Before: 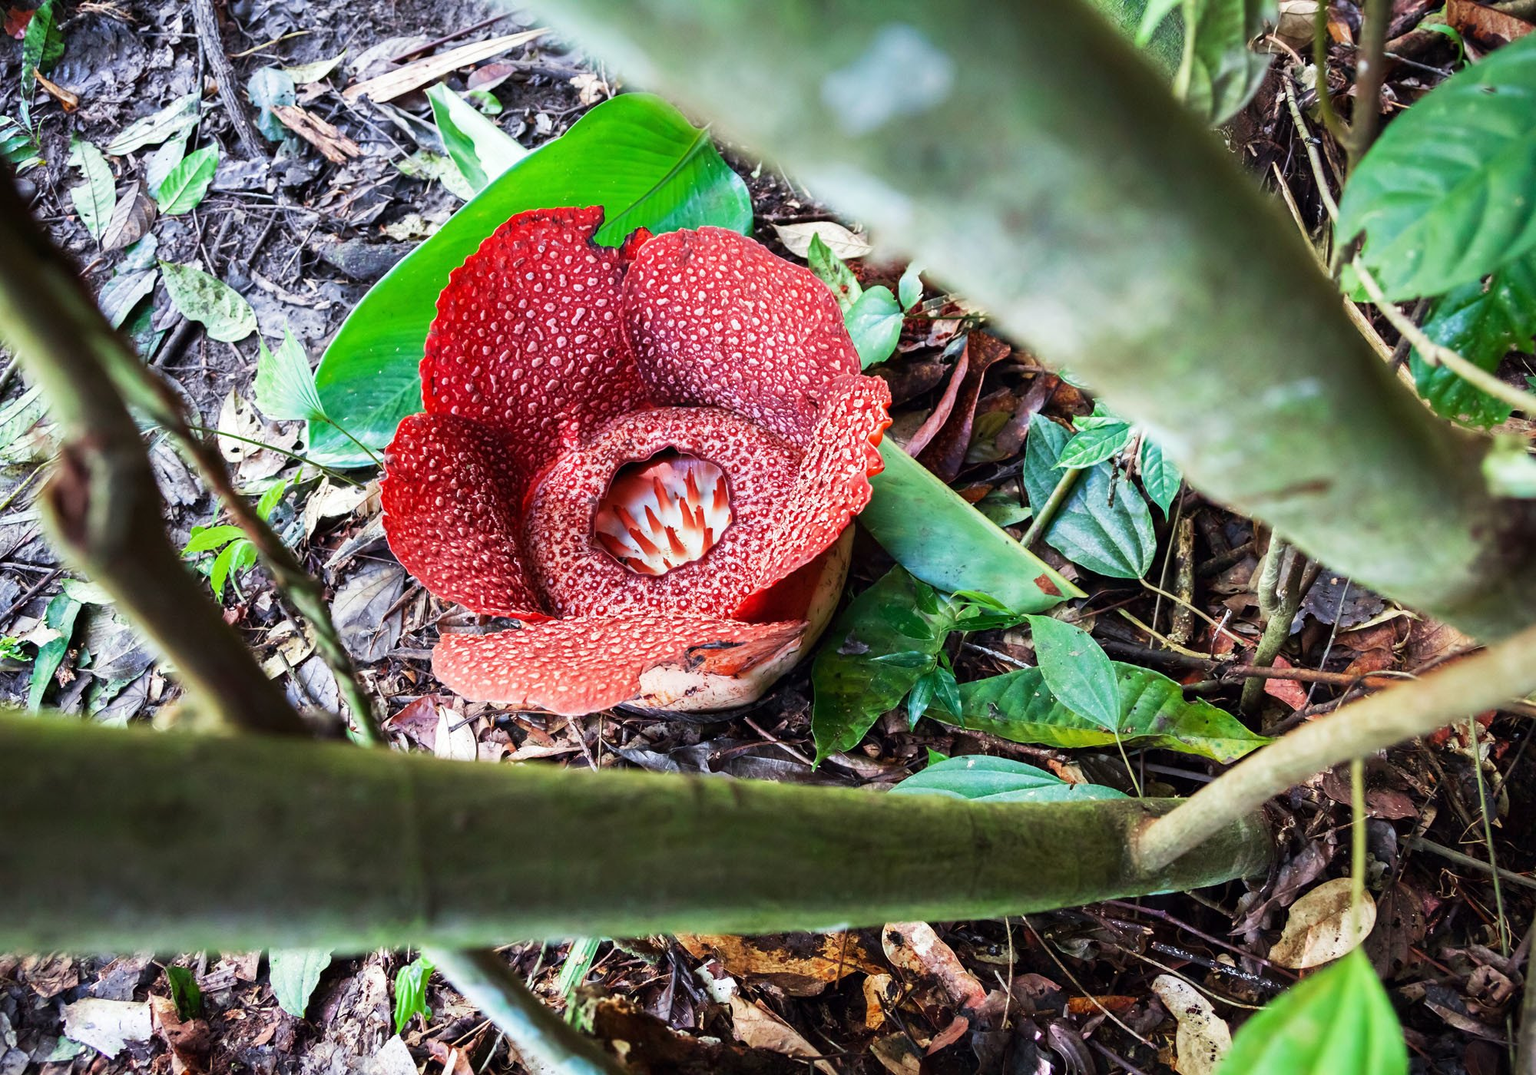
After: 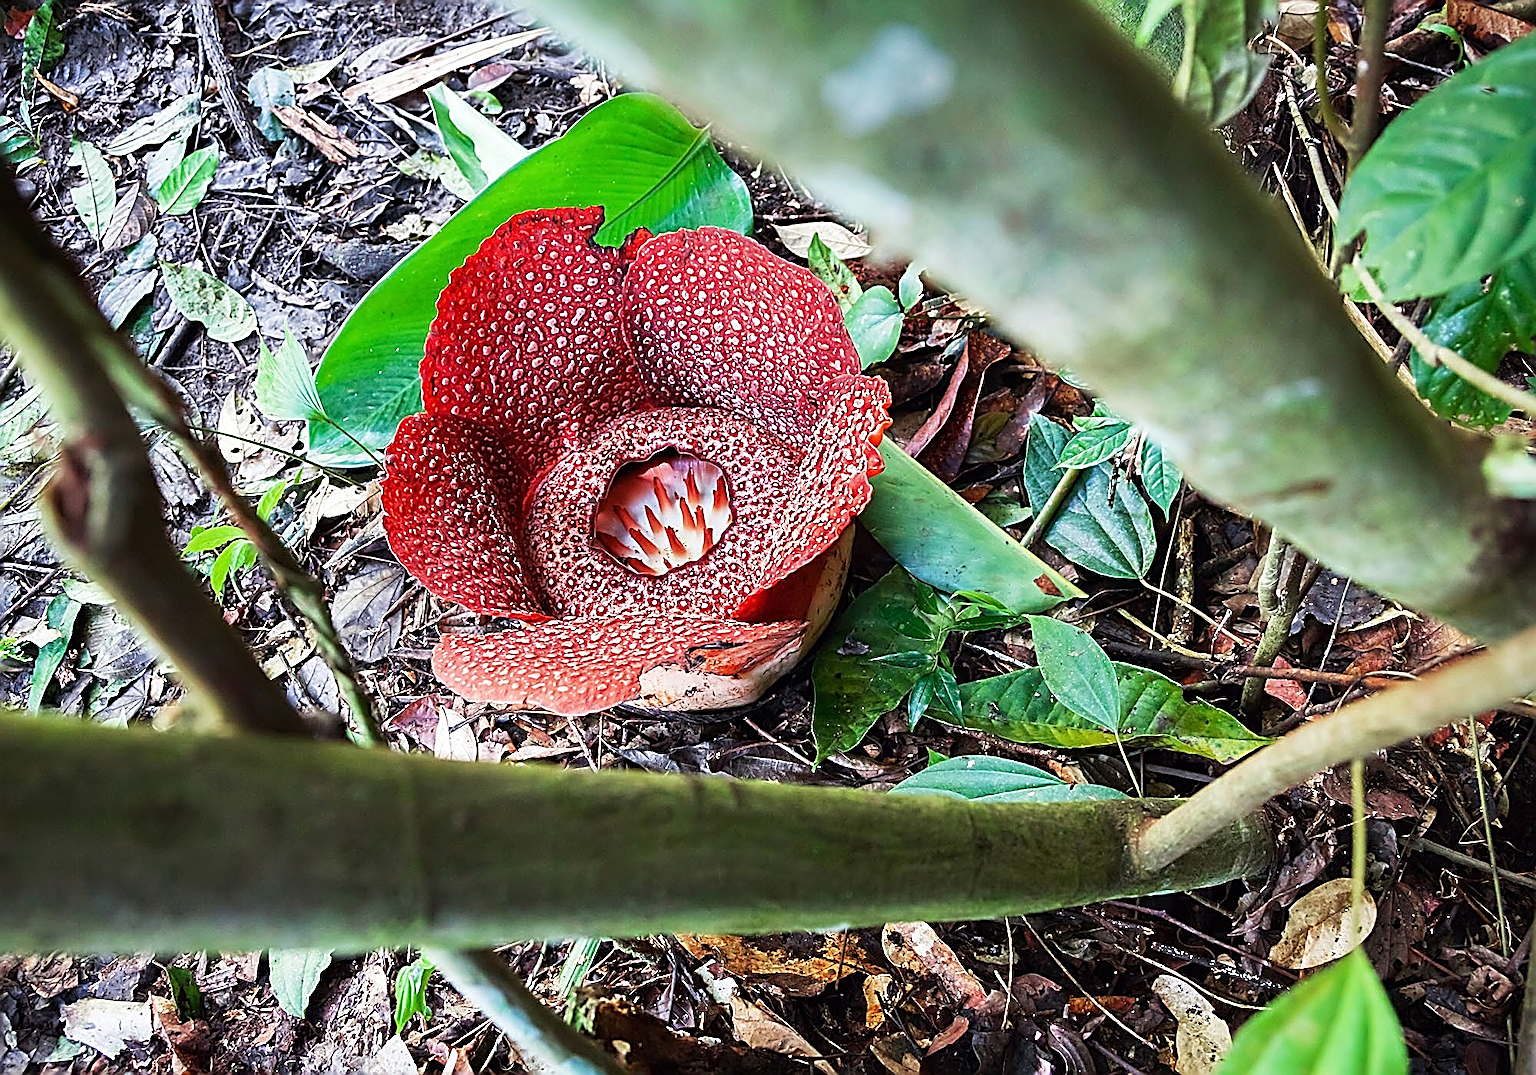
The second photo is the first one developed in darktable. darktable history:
sharpen: amount 1.991
